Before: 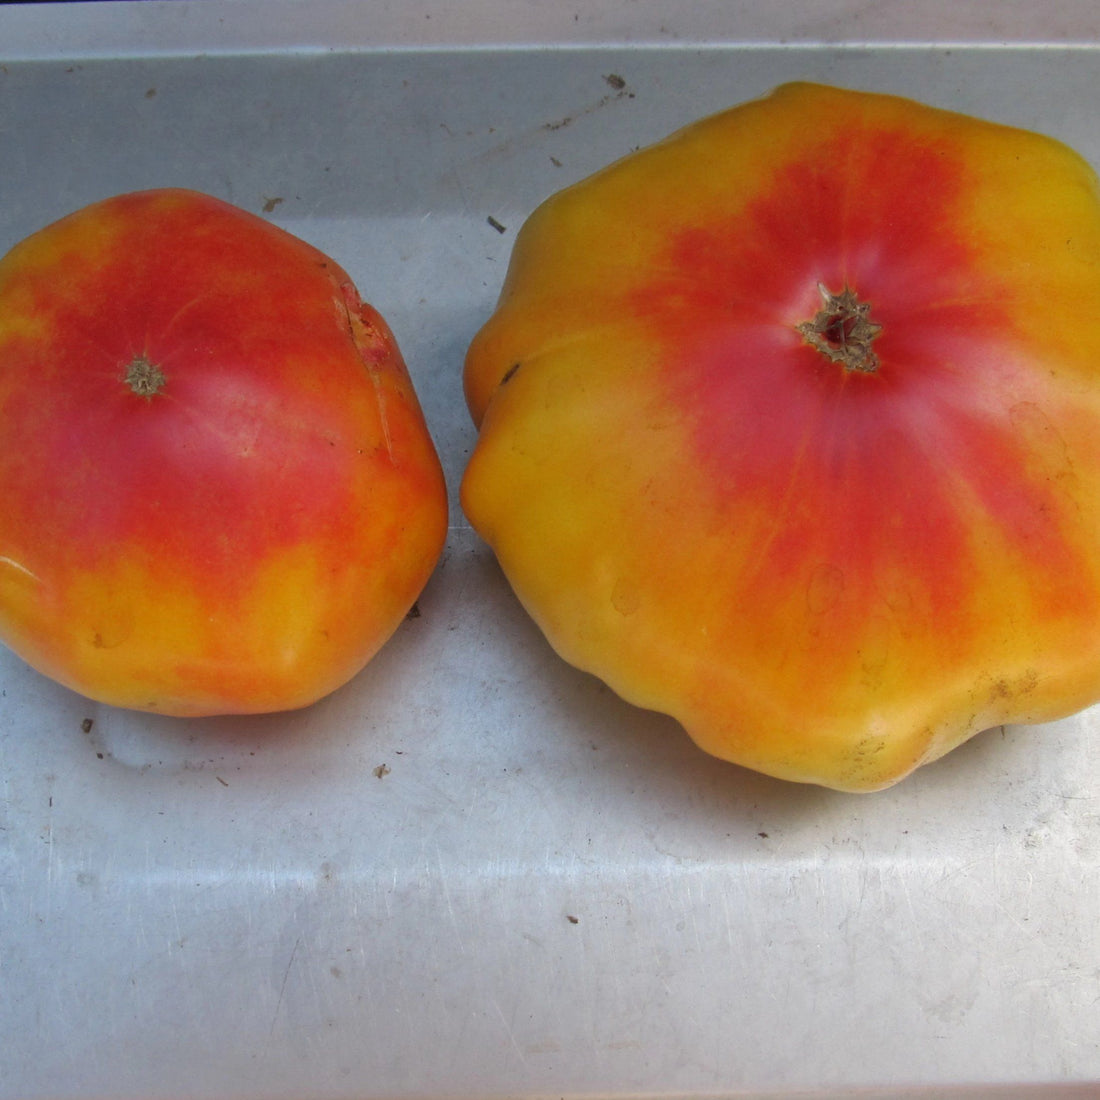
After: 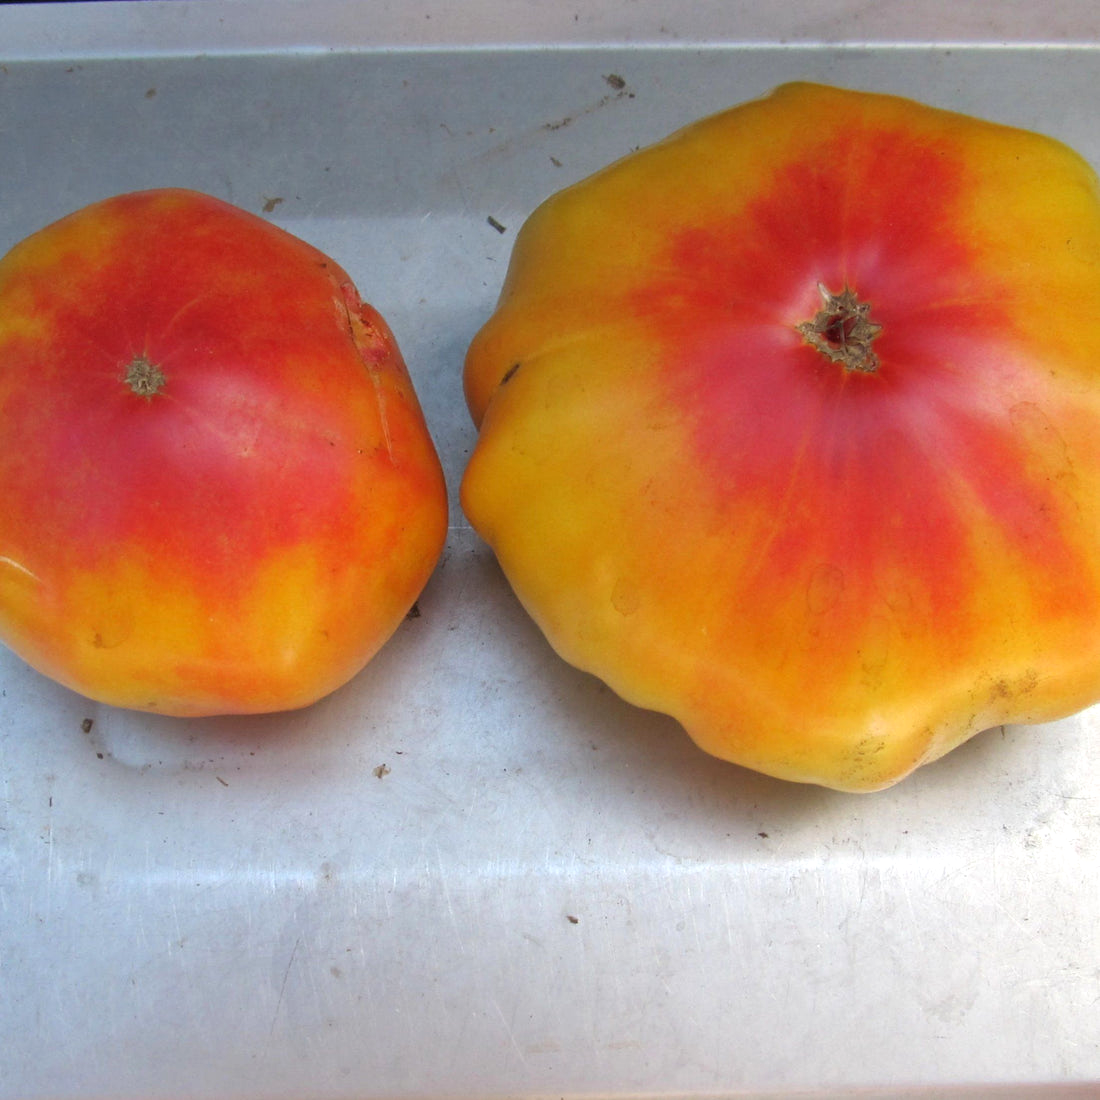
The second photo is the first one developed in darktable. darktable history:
tone equalizer: -8 EV -0.377 EV, -7 EV -0.361 EV, -6 EV -0.308 EV, -5 EV -0.191 EV, -3 EV 0.198 EV, -2 EV 0.346 EV, -1 EV 0.386 EV, +0 EV 0.432 EV
